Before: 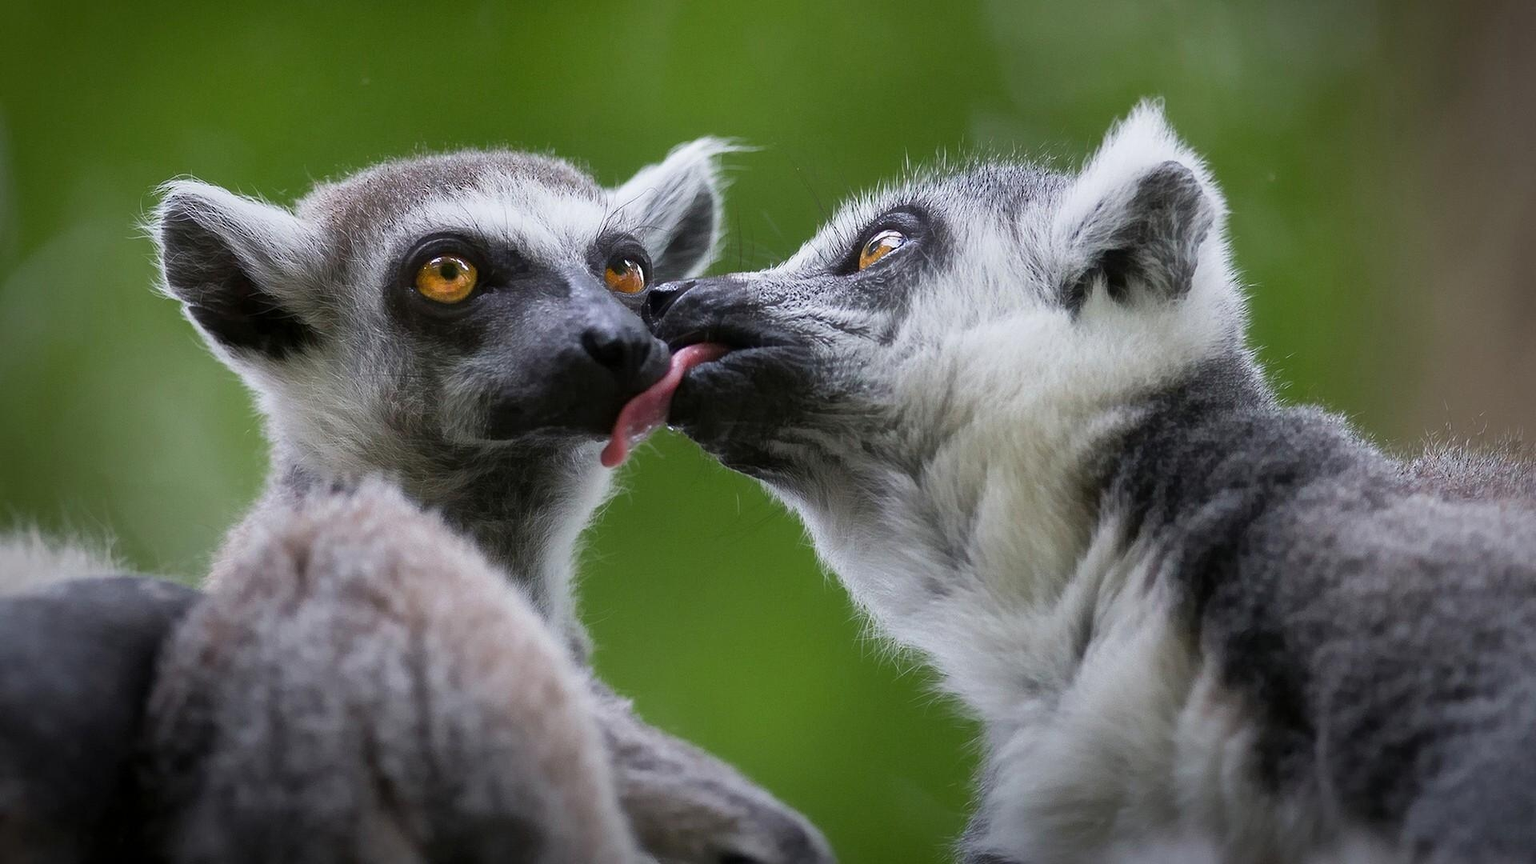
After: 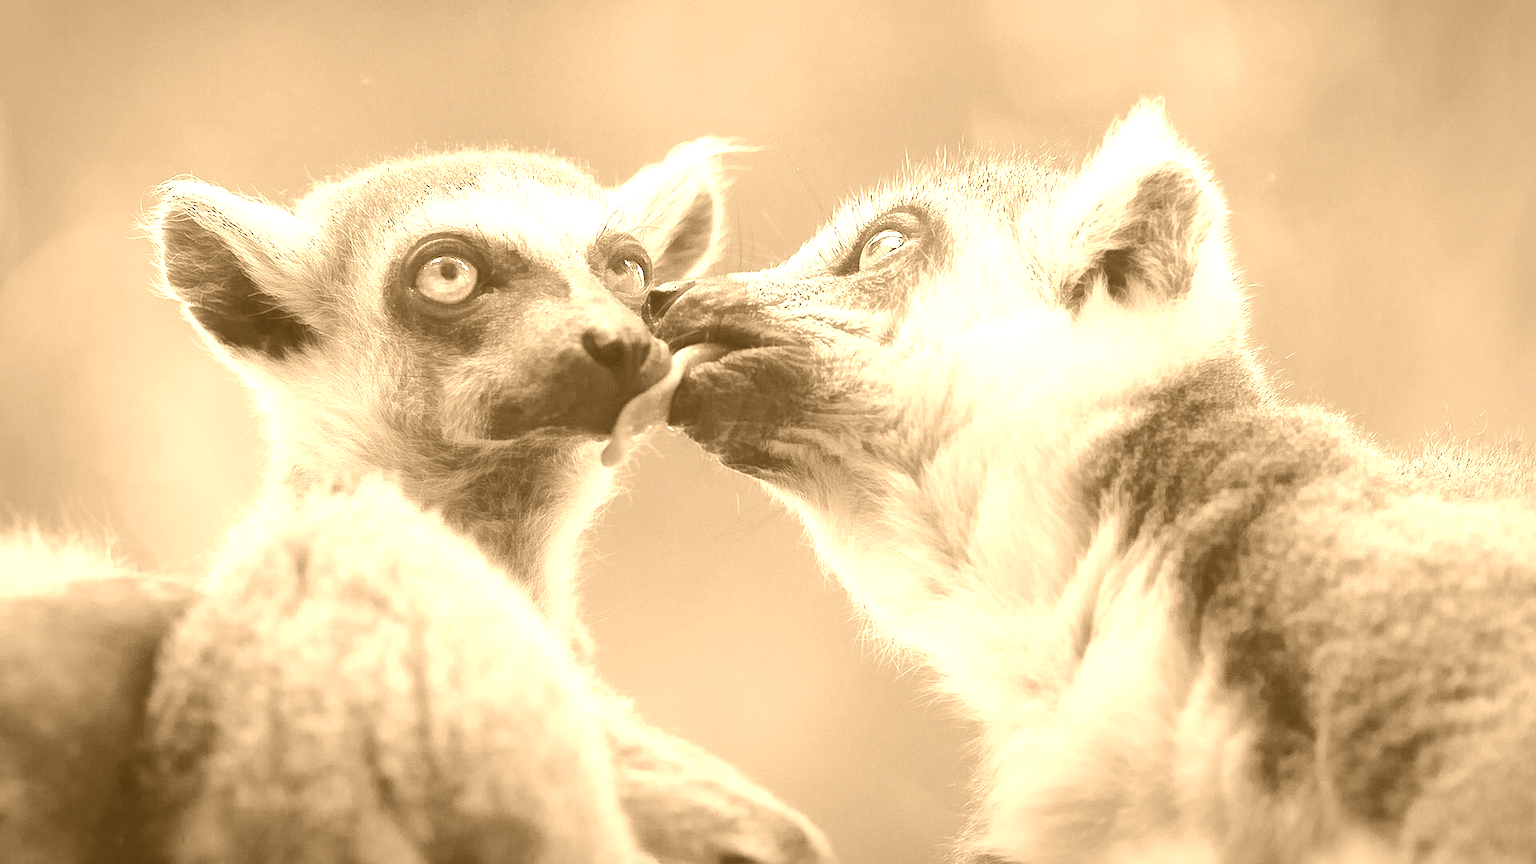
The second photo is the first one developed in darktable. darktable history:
color correction: highlights a* -10.04, highlights b* -10.37
colorize: hue 28.8°, source mix 100%
global tonemap: drago (0.7, 100)
